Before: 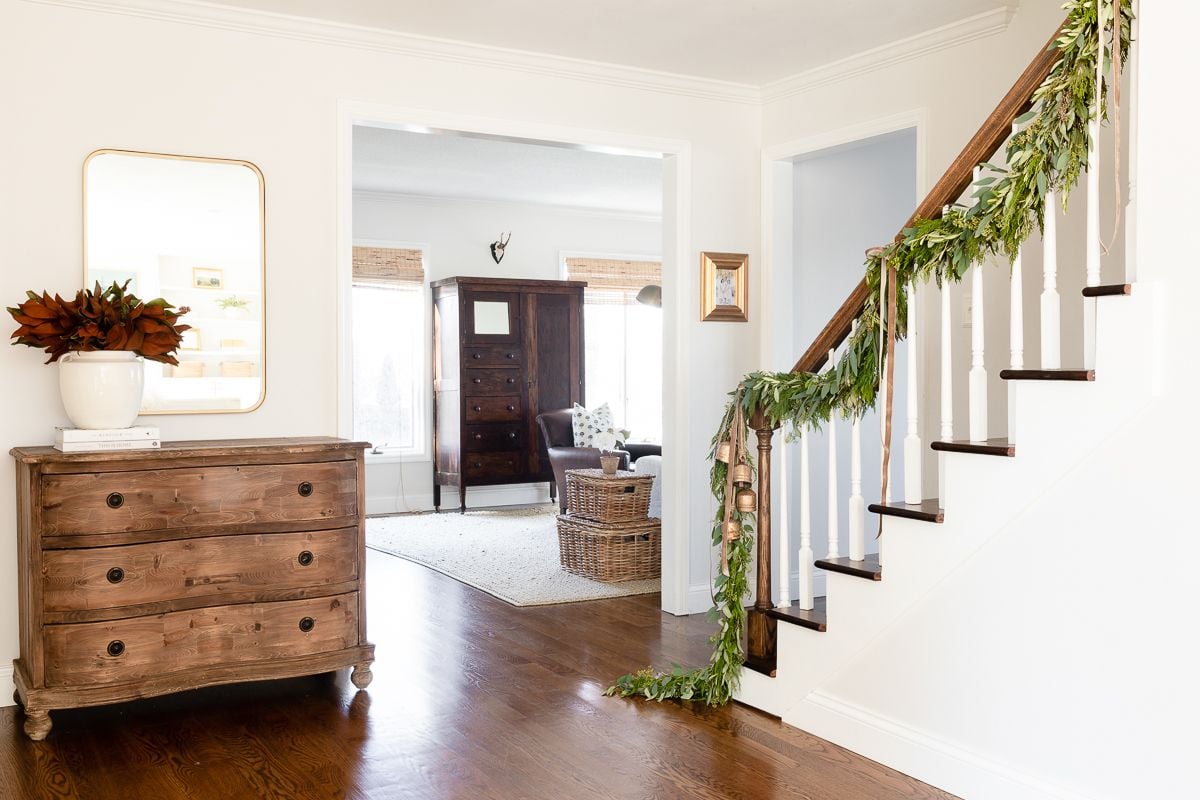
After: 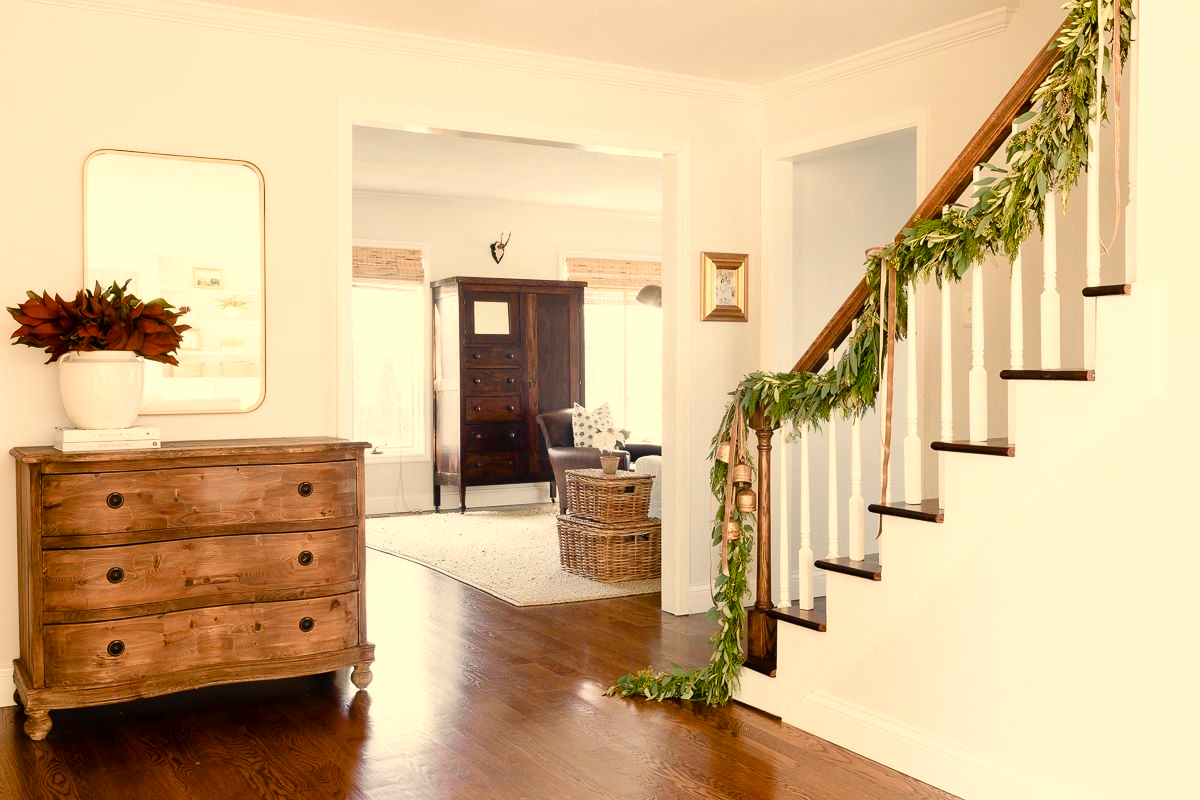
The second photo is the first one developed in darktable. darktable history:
color balance rgb: perceptual saturation grading › global saturation 20%, perceptual saturation grading › highlights -25%, perceptual saturation grading › shadows 25%
white balance: red 1.123, blue 0.83
